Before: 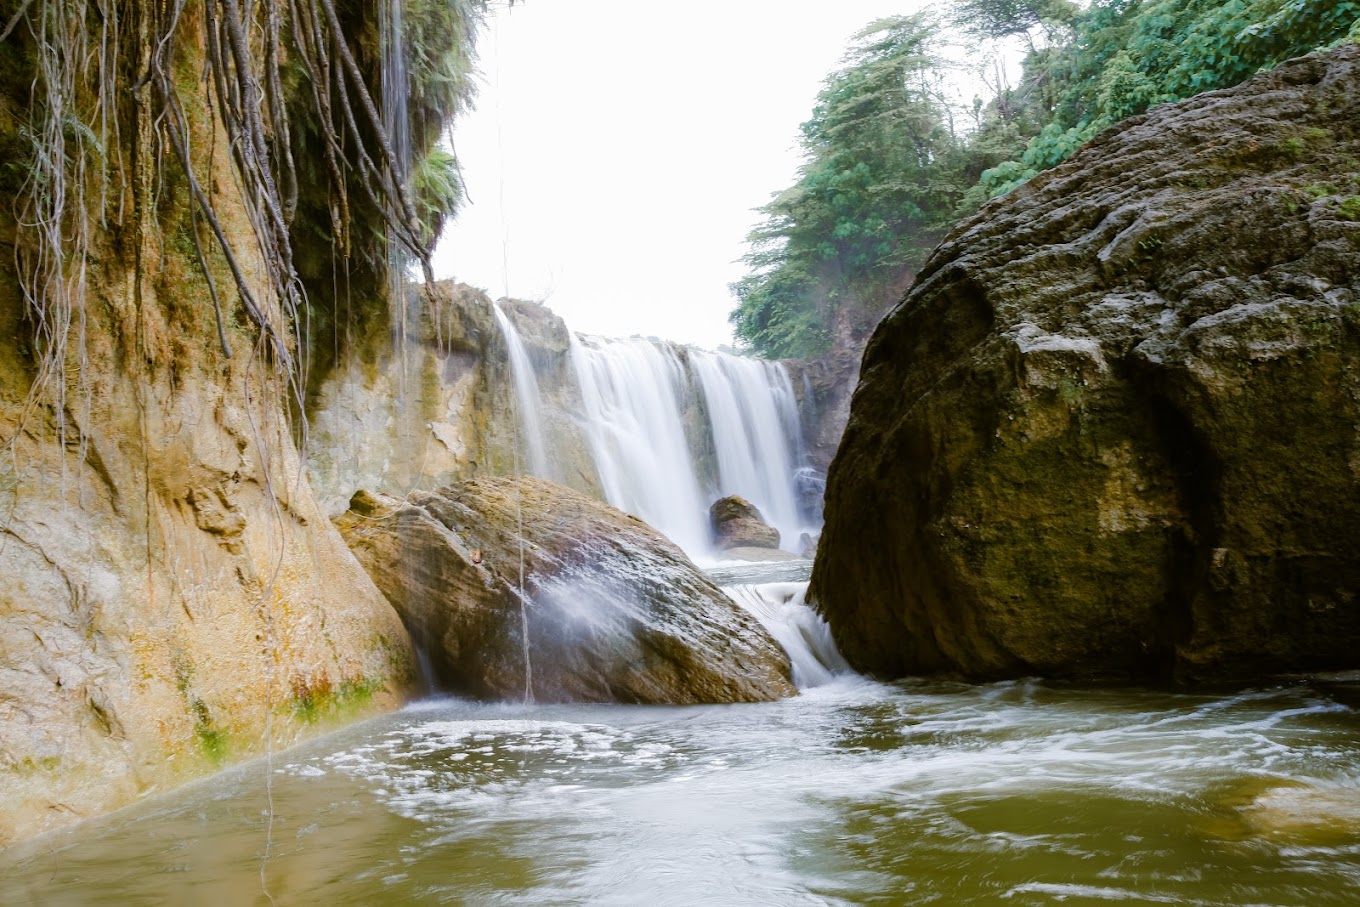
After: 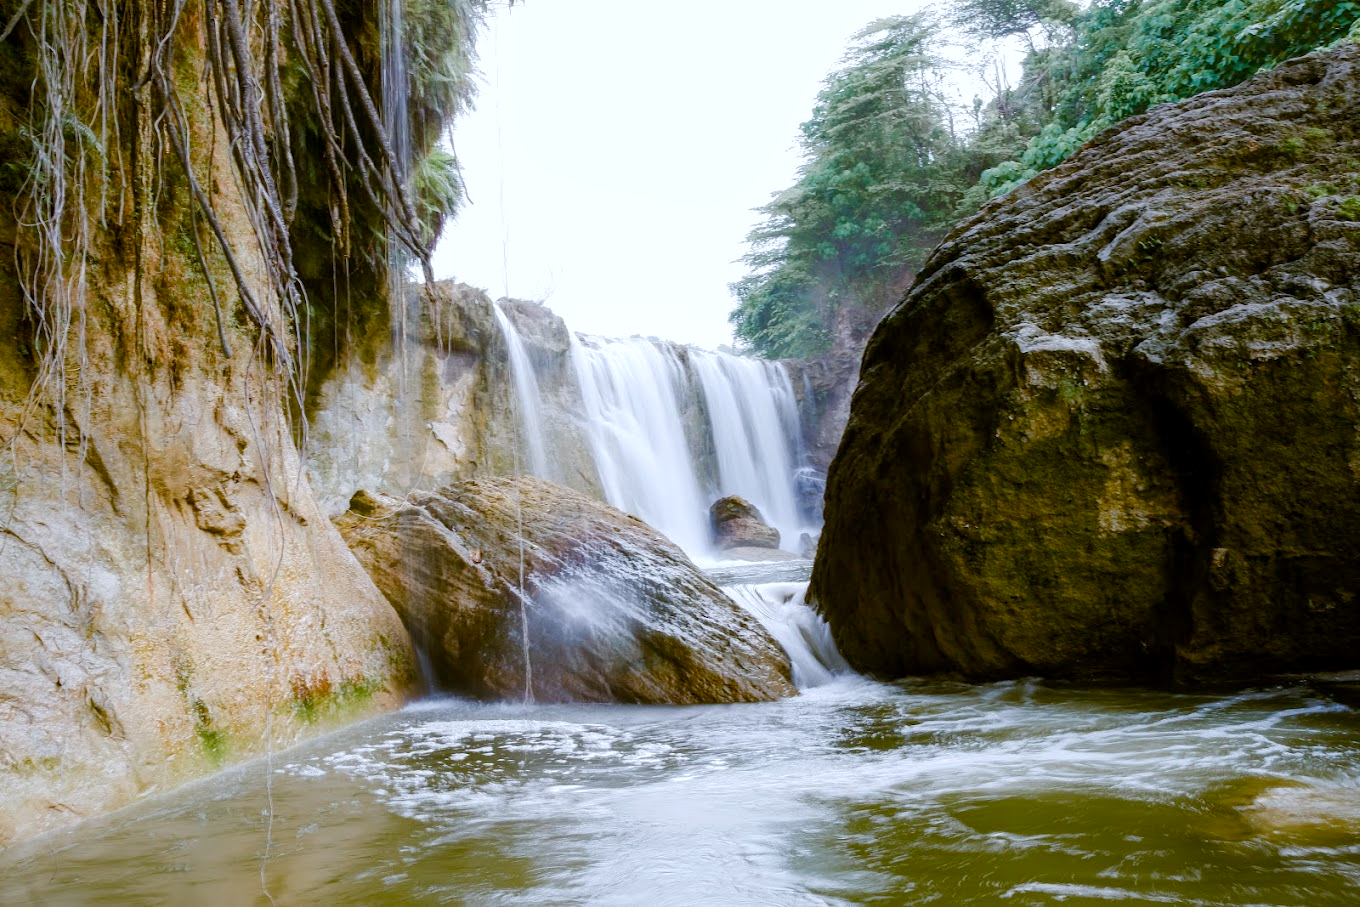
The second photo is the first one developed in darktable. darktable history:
color correction: highlights a* -0.772, highlights b* -8.92
local contrast: highlights 100%, shadows 100%, detail 120%, midtone range 0.2
color balance: mode lift, gamma, gain (sRGB)
color balance rgb: perceptual saturation grading › global saturation 20%, perceptual saturation grading › highlights -50%, perceptual saturation grading › shadows 30%
